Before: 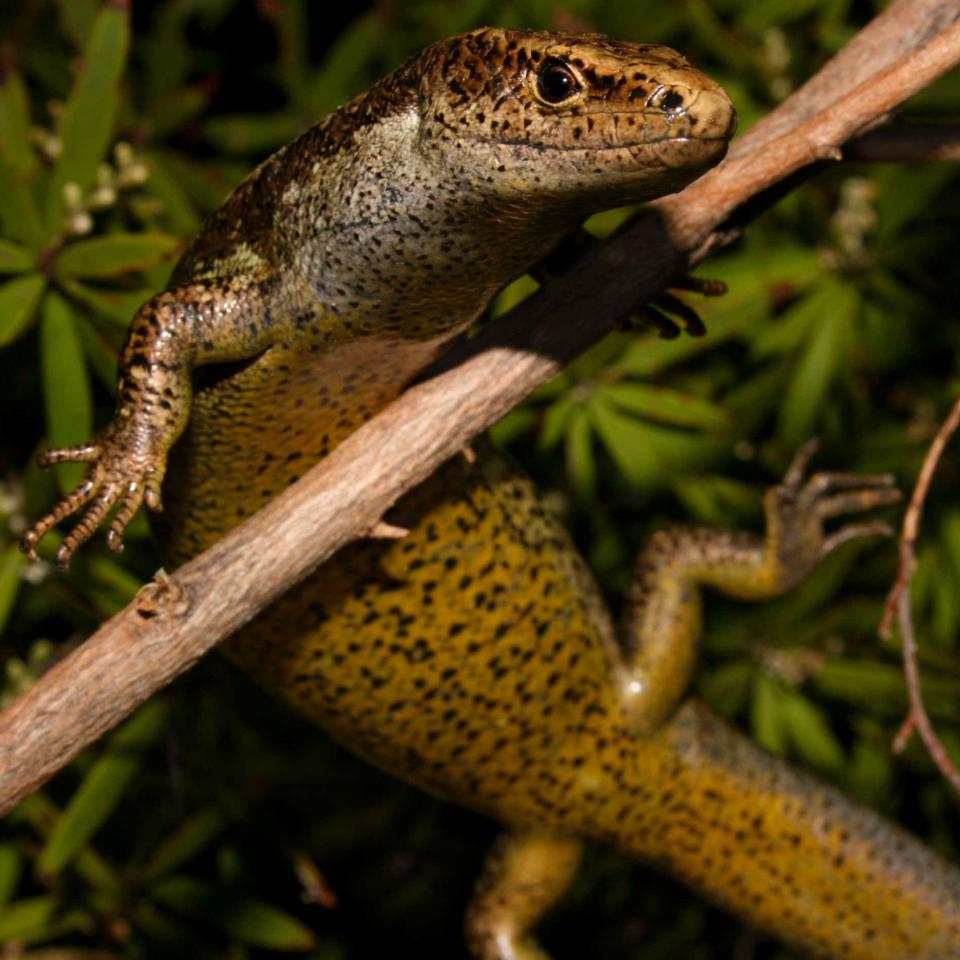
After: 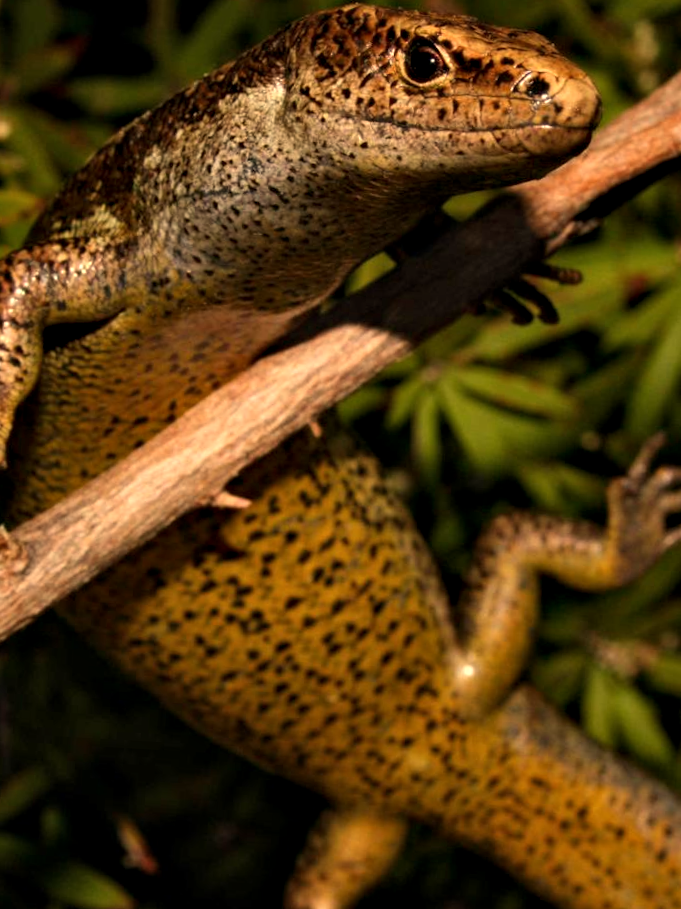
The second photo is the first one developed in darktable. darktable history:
white balance: red 1.123, blue 0.83
crop and rotate: angle -3.27°, left 14.277%, top 0.028%, right 10.766%, bottom 0.028%
contrast equalizer: octaves 7, y [[0.6 ×6], [0.55 ×6], [0 ×6], [0 ×6], [0 ×6]], mix 0.35
